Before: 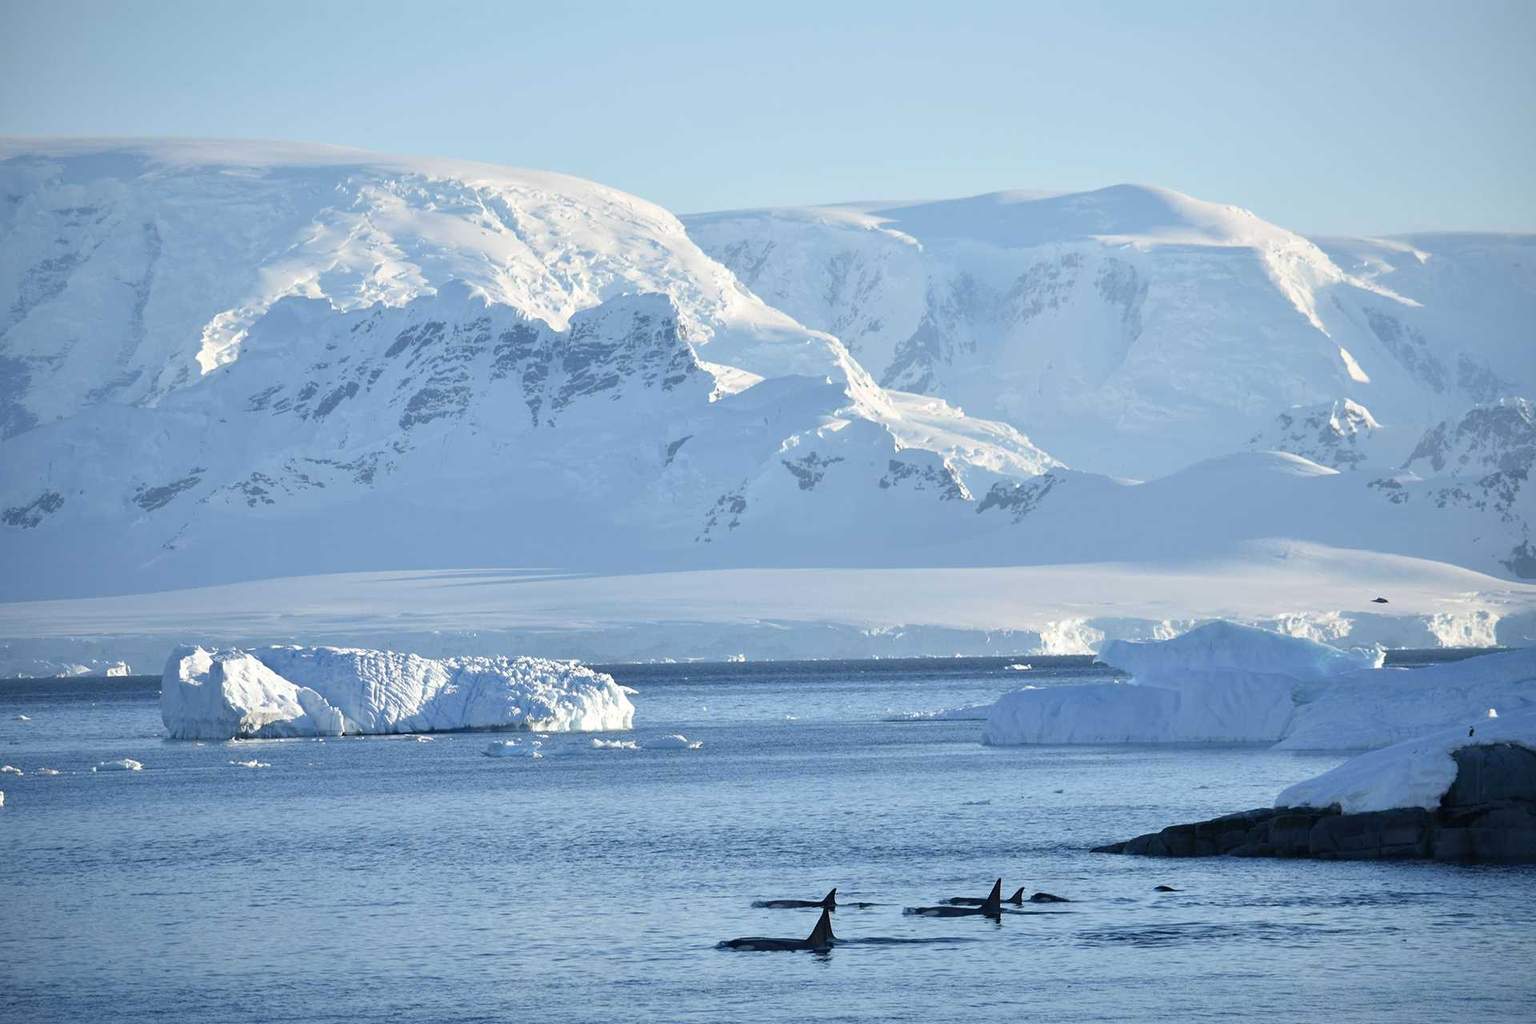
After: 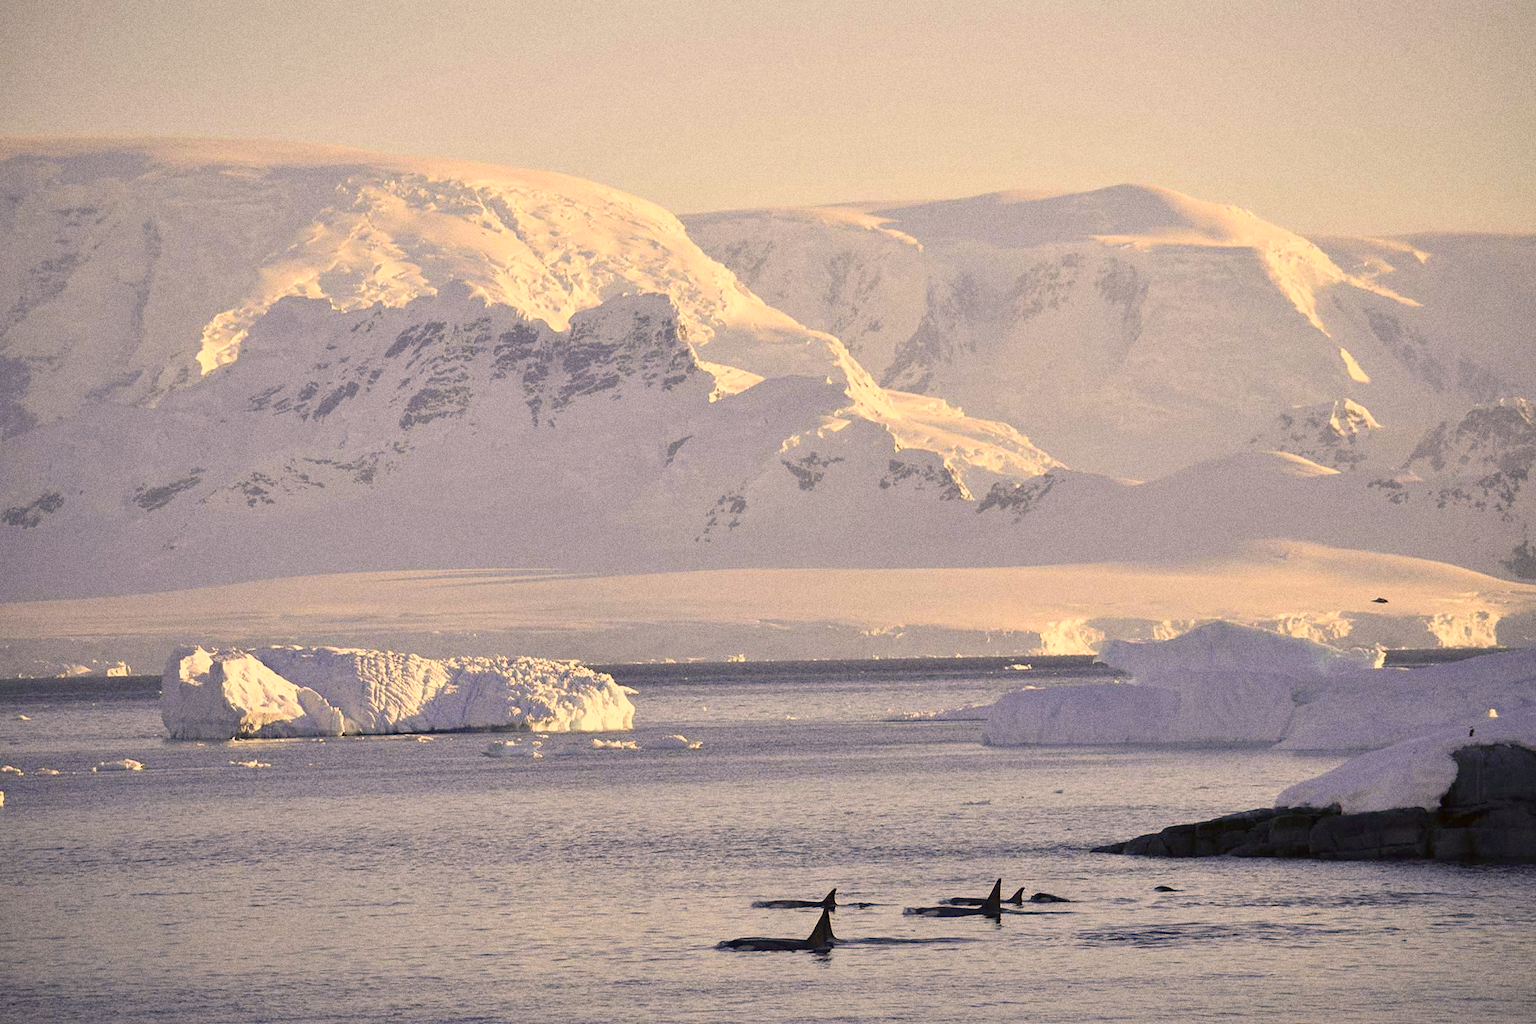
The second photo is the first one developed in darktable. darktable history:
grain: coarseness 9.61 ISO, strength 35.62%
color correction: highlights a* 17.94, highlights b* 35.39, shadows a* 1.48, shadows b* 6.42, saturation 1.01
